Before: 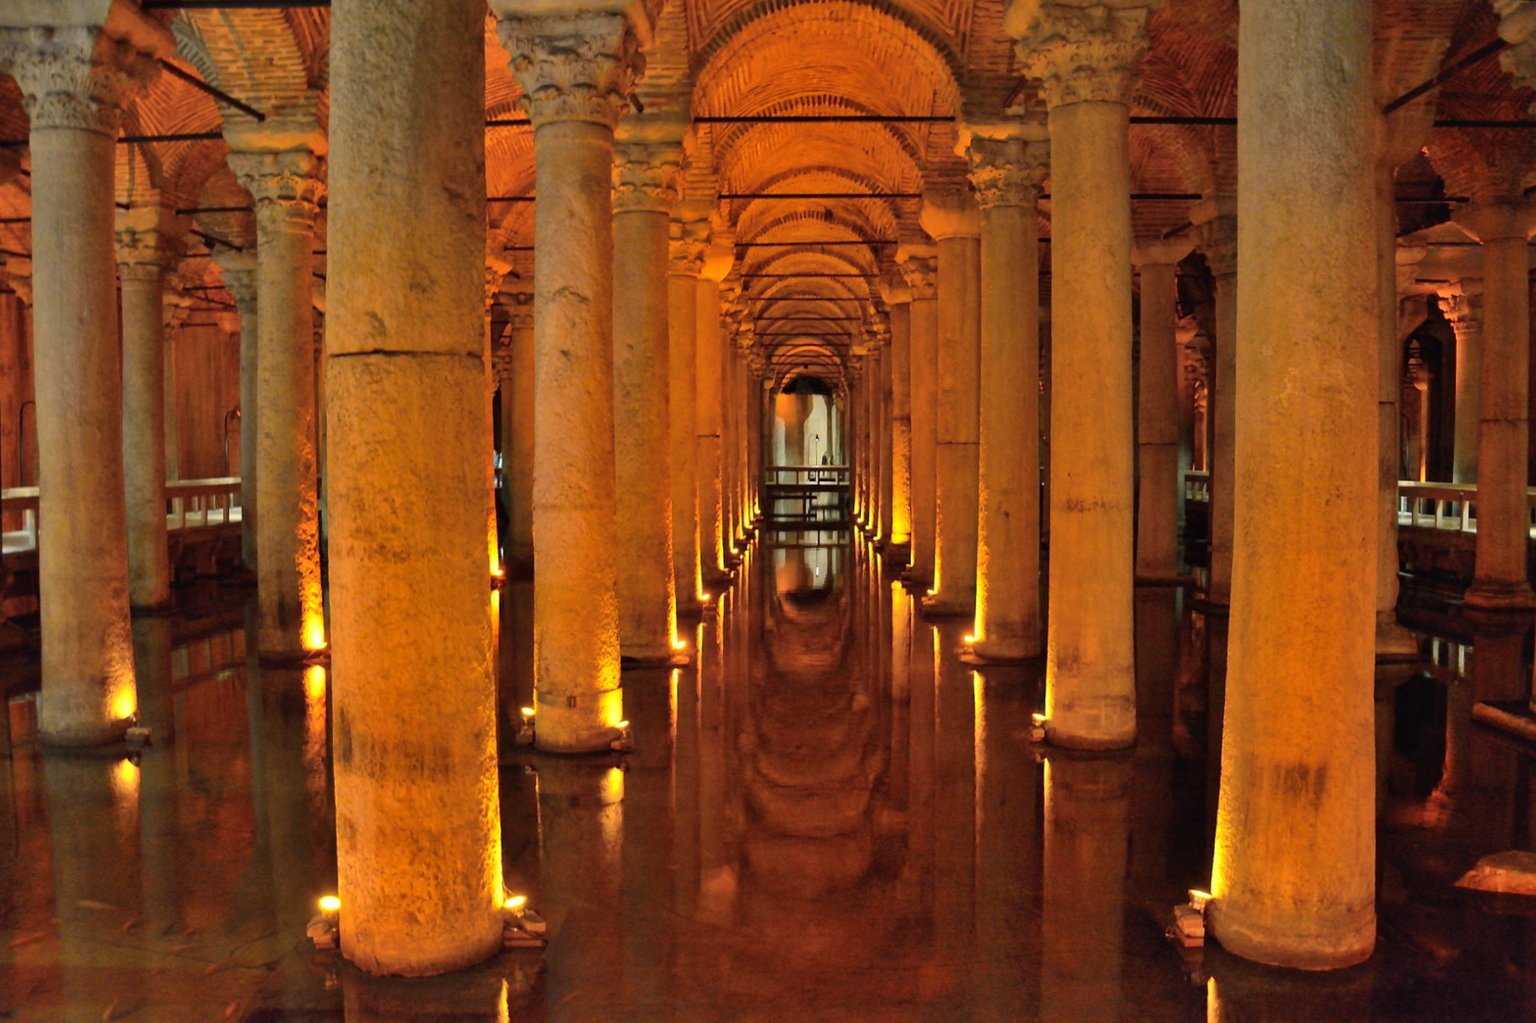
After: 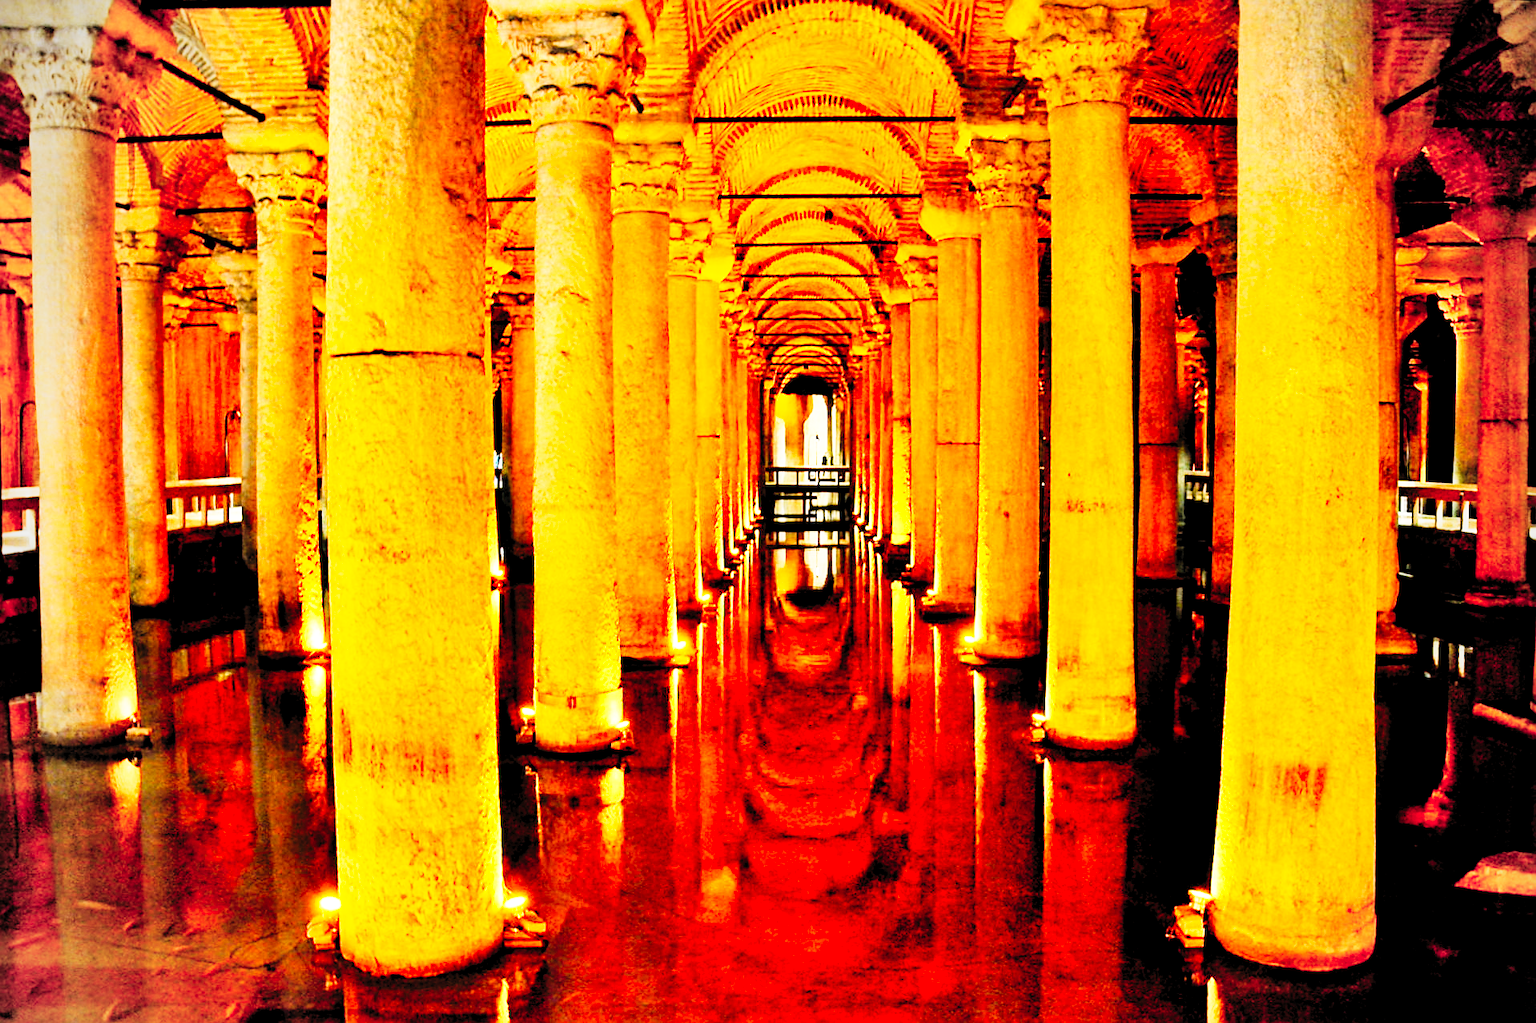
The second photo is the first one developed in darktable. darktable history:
sharpen: on, module defaults
exposure: exposure 0.921 EV, compensate highlight preservation false
rgb levels: levels [[0.027, 0.429, 0.996], [0, 0.5, 1], [0, 0.5, 1]]
vignetting: fall-off radius 60.92%
tone curve: curves: ch0 [(0, 0) (0.003, 0.01) (0.011, 0.012) (0.025, 0.012) (0.044, 0.017) (0.069, 0.021) (0.1, 0.025) (0.136, 0.03) (0.177, 0.037) (0.224, 0.052) (0.277, 0.092) (0.335, 0.16) (0.399, 0.3) (0.468, 0.463) (0.543, 0.639) (0.623, 0.796) (0.709, 0.904) (0.801, 0.962) (0.898, 0.988) (1, 1)], preserve colors none
